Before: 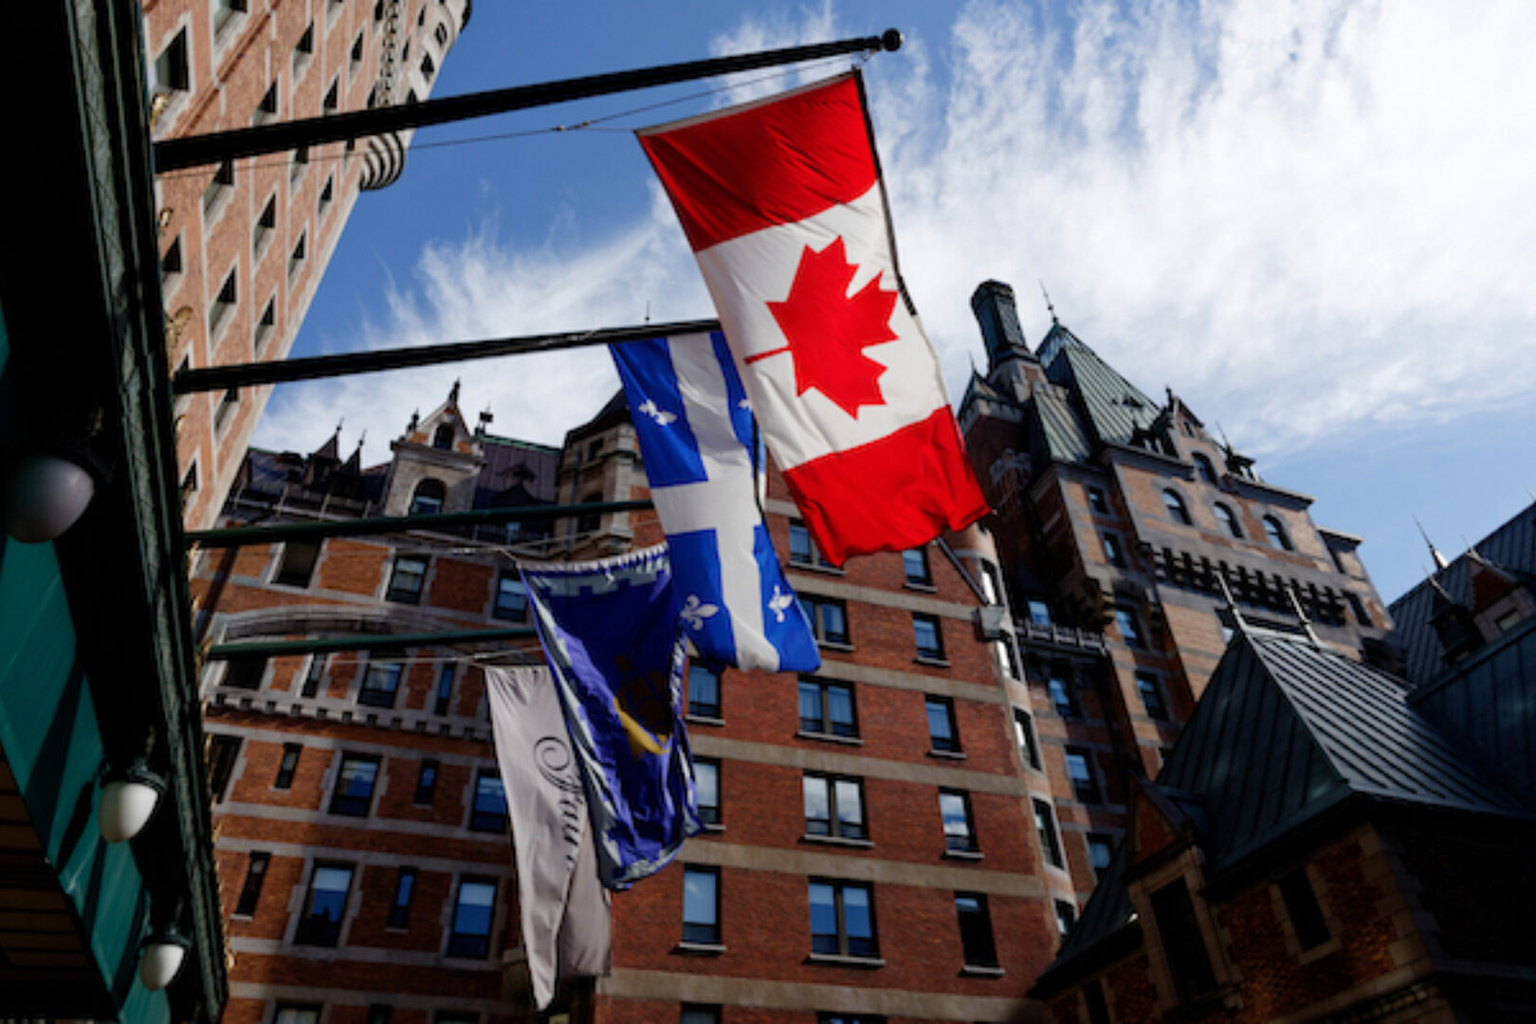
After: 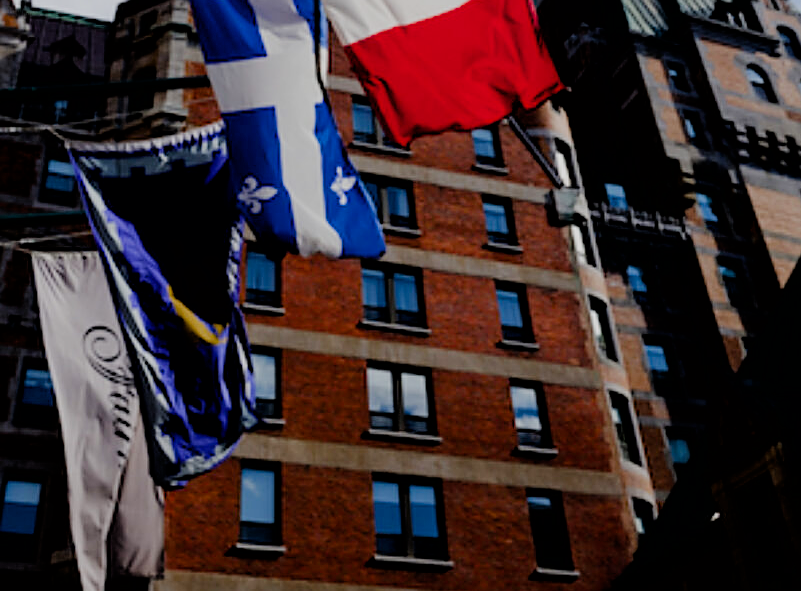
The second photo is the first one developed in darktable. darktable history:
sharpen: on, module defaults
filmic rgb: black relative exposure -4.14 EV, white relative exposure 5.1 EV, hardness 2.11, contrast 1.165
crop: left 29.672%, top 41.786%, right 20.851%, bottom 3.487%
color balance rgb: perceptual saturation grading › global saturation 20%, perceptual saturation grading › highlights -25%, perceptual saturation grading › shadows 50%
